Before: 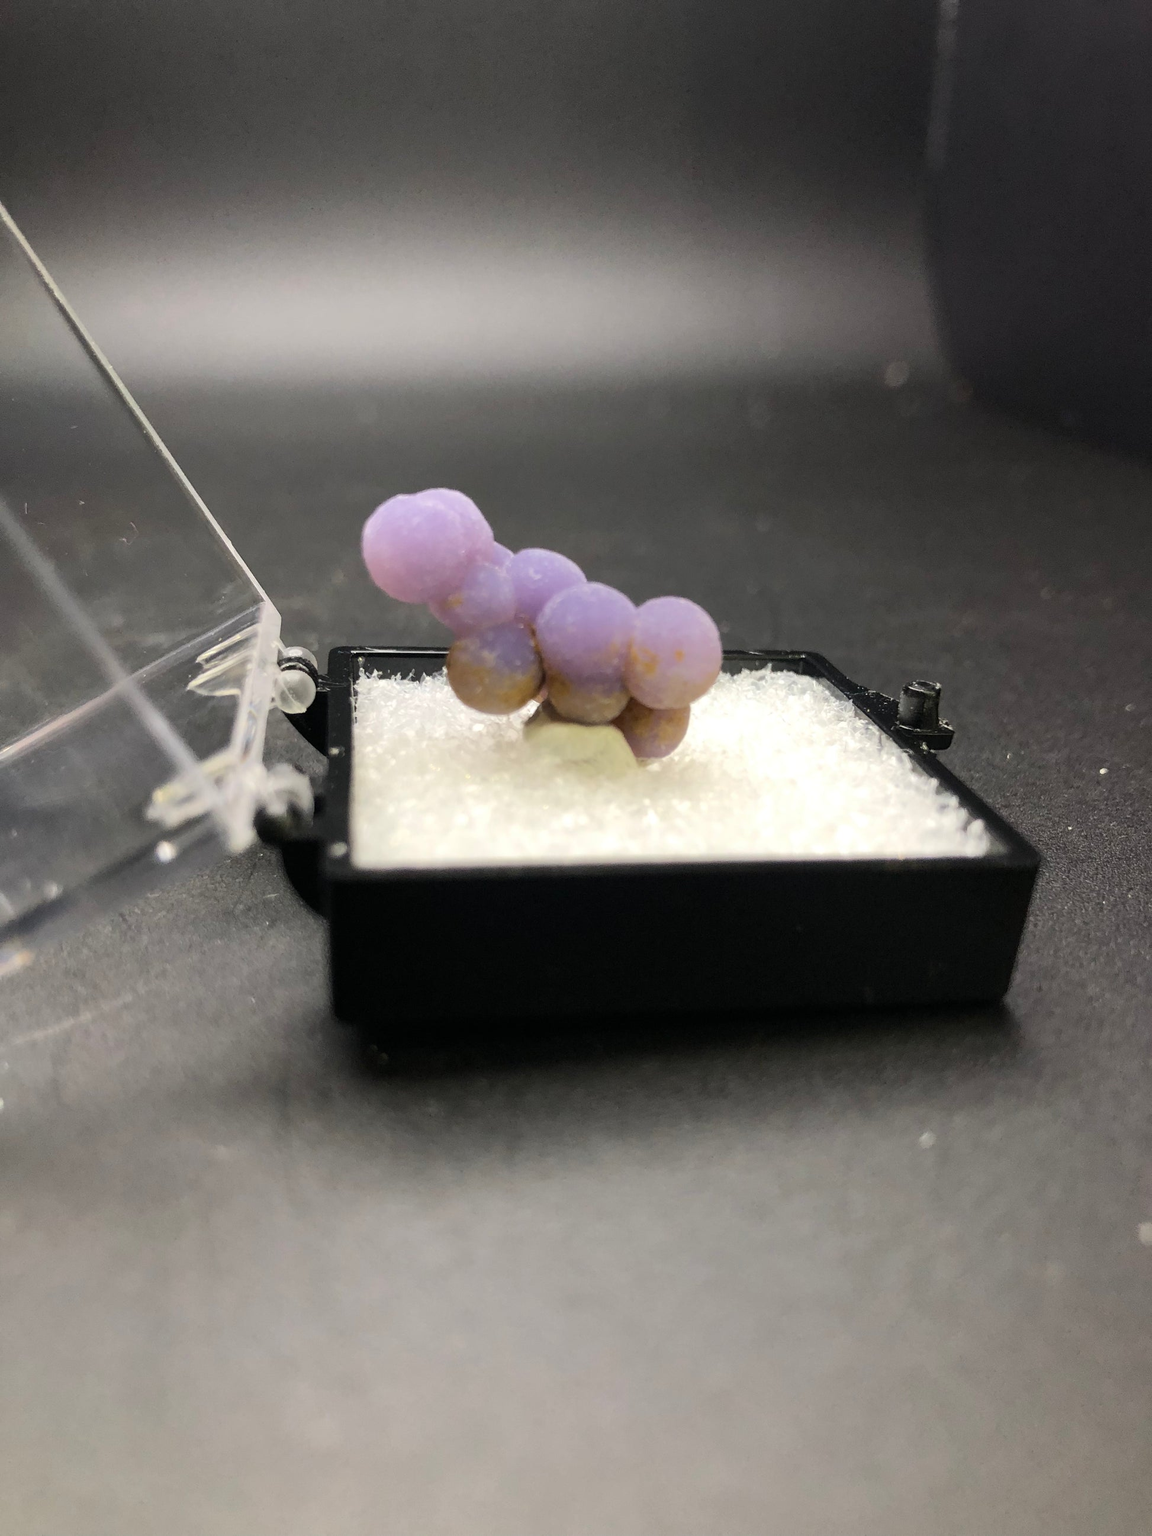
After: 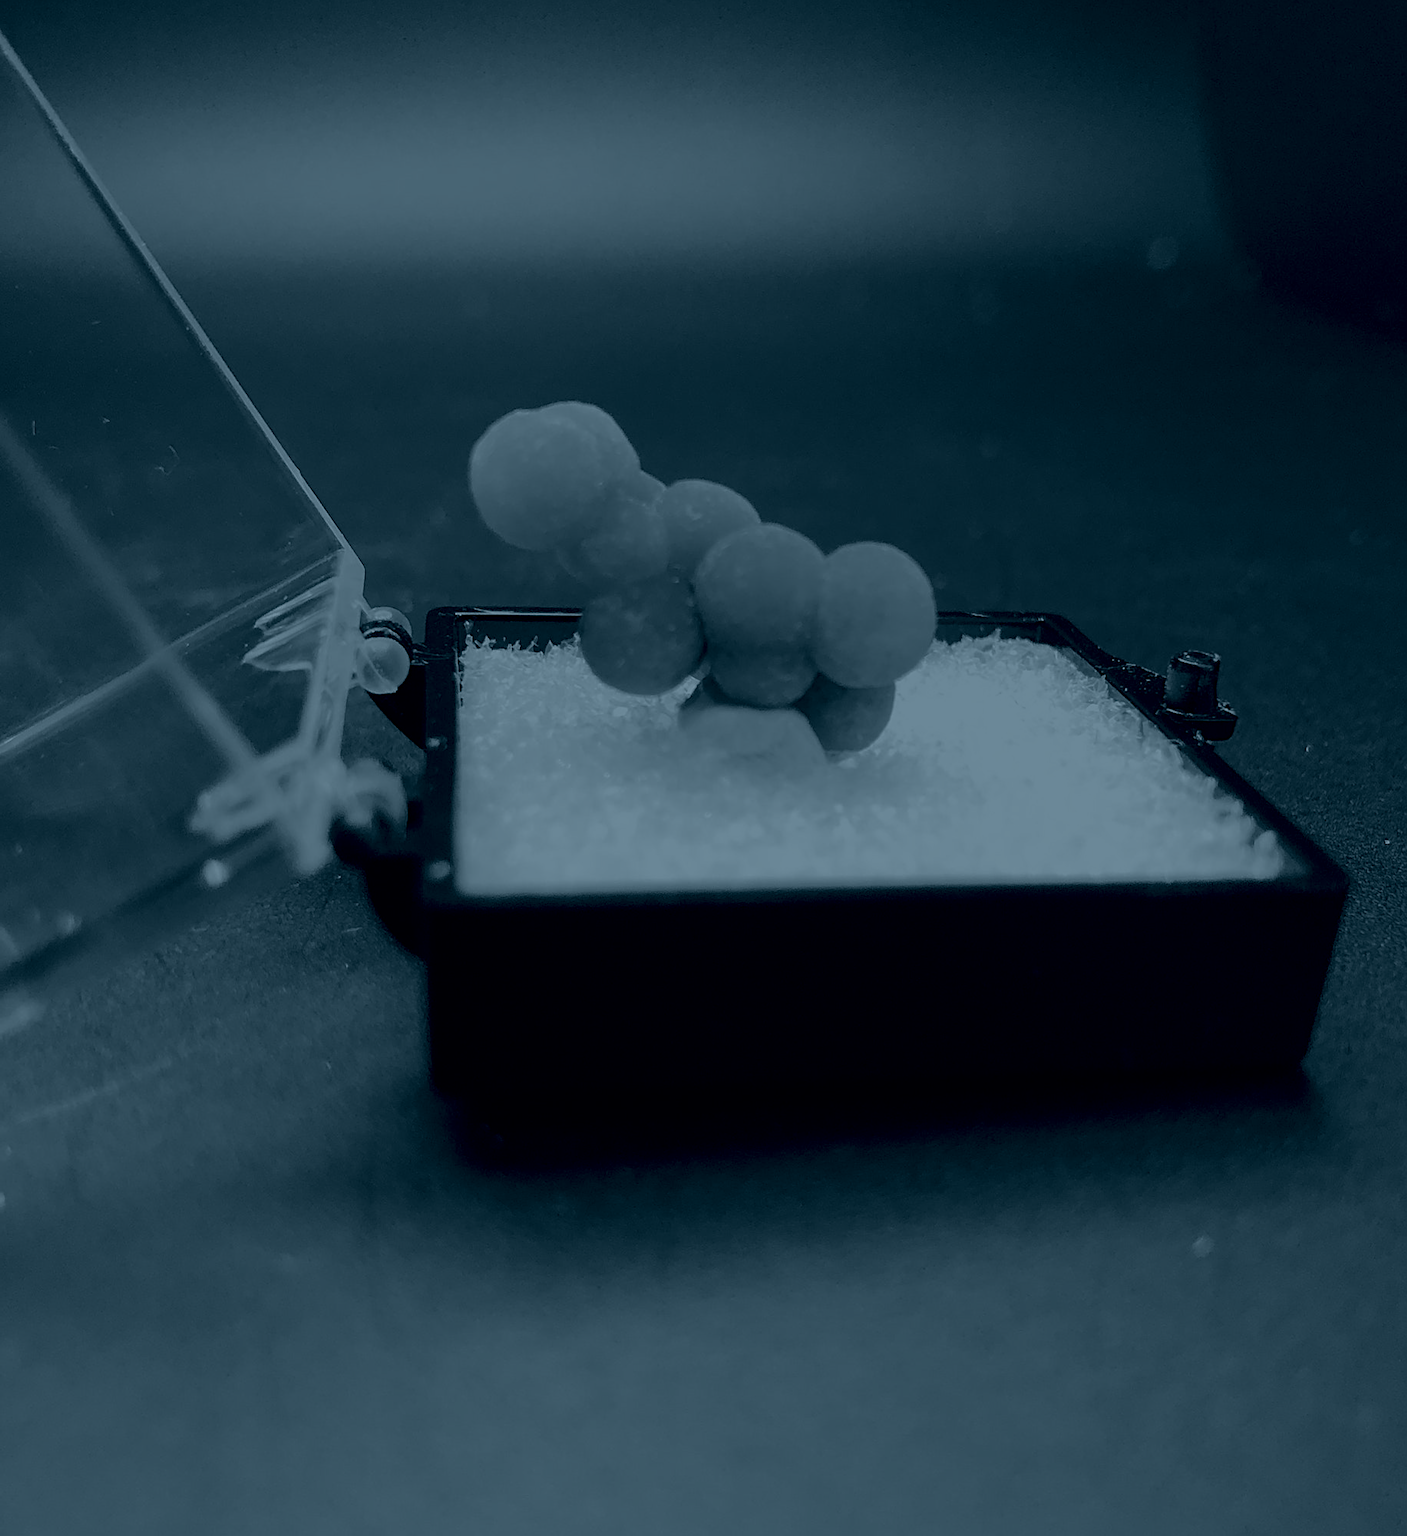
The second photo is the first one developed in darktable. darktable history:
sharpen: on, module defaults
crop and rotate: angle 0.03°, top 11.643%, right 5.651%, bottom 11.189%
colorize: hue 194.4°, saturation 29%, source mix 61.75%, lightness 3.98%, version 1
